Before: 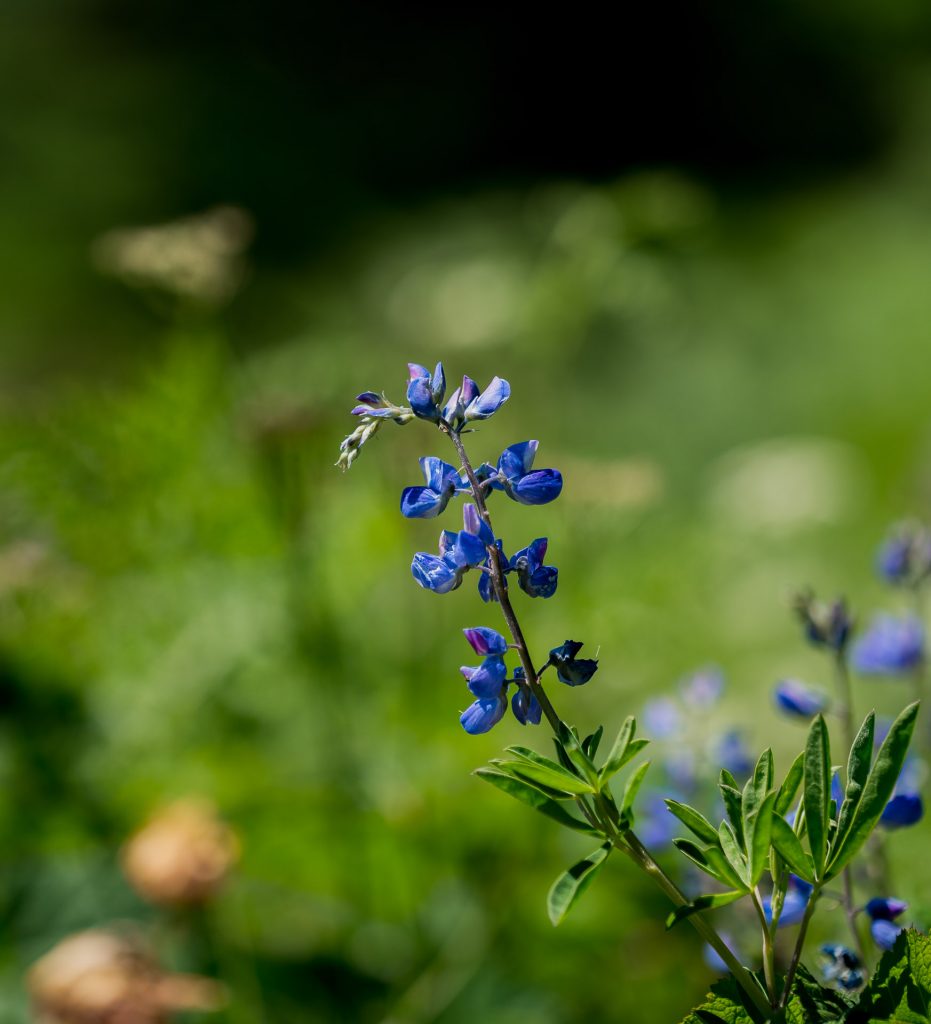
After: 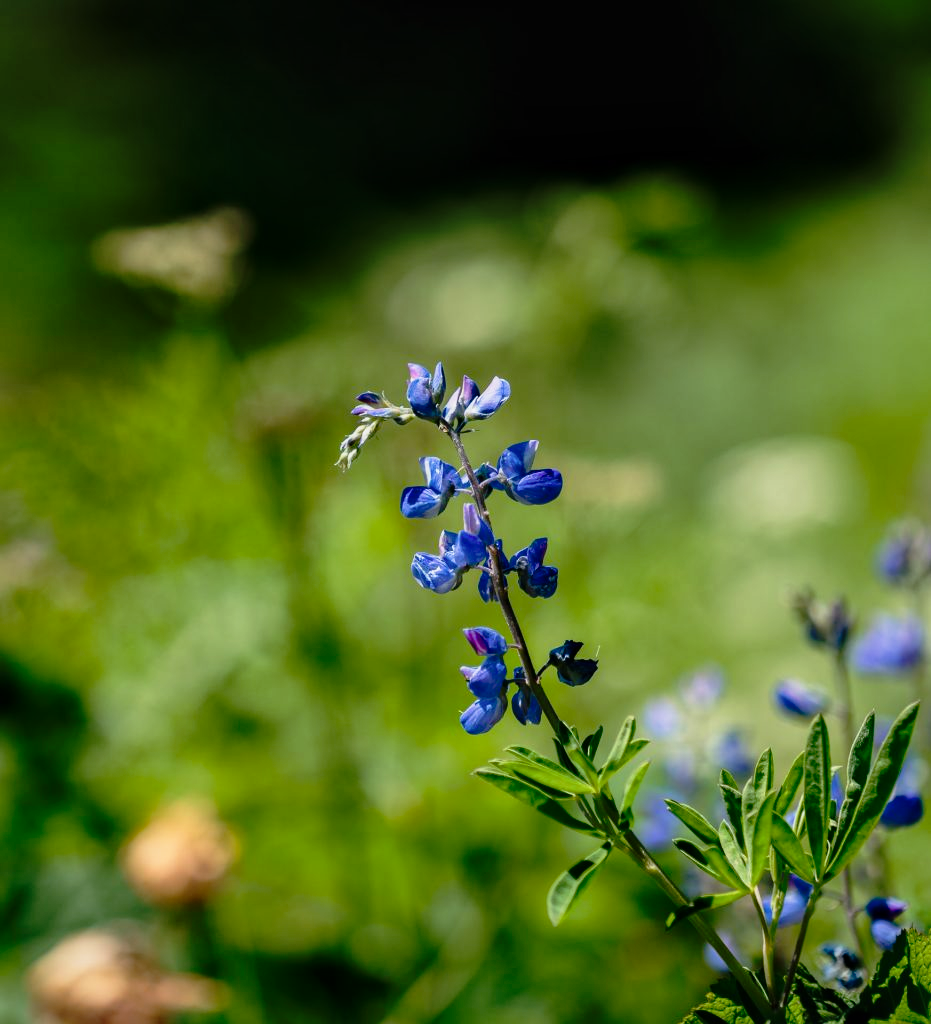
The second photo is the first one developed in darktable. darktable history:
tone curve: curves: ch0 [(0, 0.009) (0.105, 0.08) (0.195, 0.18) (0.283, 0.316) (0.384, 0.434) (0.485, 0.531) (0.638, 0.69) (0.81, 0.872) (1, 0.977)]; ch1 [(0, 0) (0.161, 0.092) (0.35, 0.33) (0.379, 0.401) (0.456, 0.469) (0.502, 0.5) (0.525, 0.514) (0.586, 0.617) (0.635, 0.655) (1, 1)]; ch2 [(0, 0) (0.371, 0.362) (0.437, 0.437) (0.48, 0.49) (0.53, 0.515) (0.56, 0.571) (0.622, 0.606) (1, 1)], preserve colors none
local contrast: mode bilateral grid, contrast 21, coarseness 49, detail 120%, midtone range 0.2
